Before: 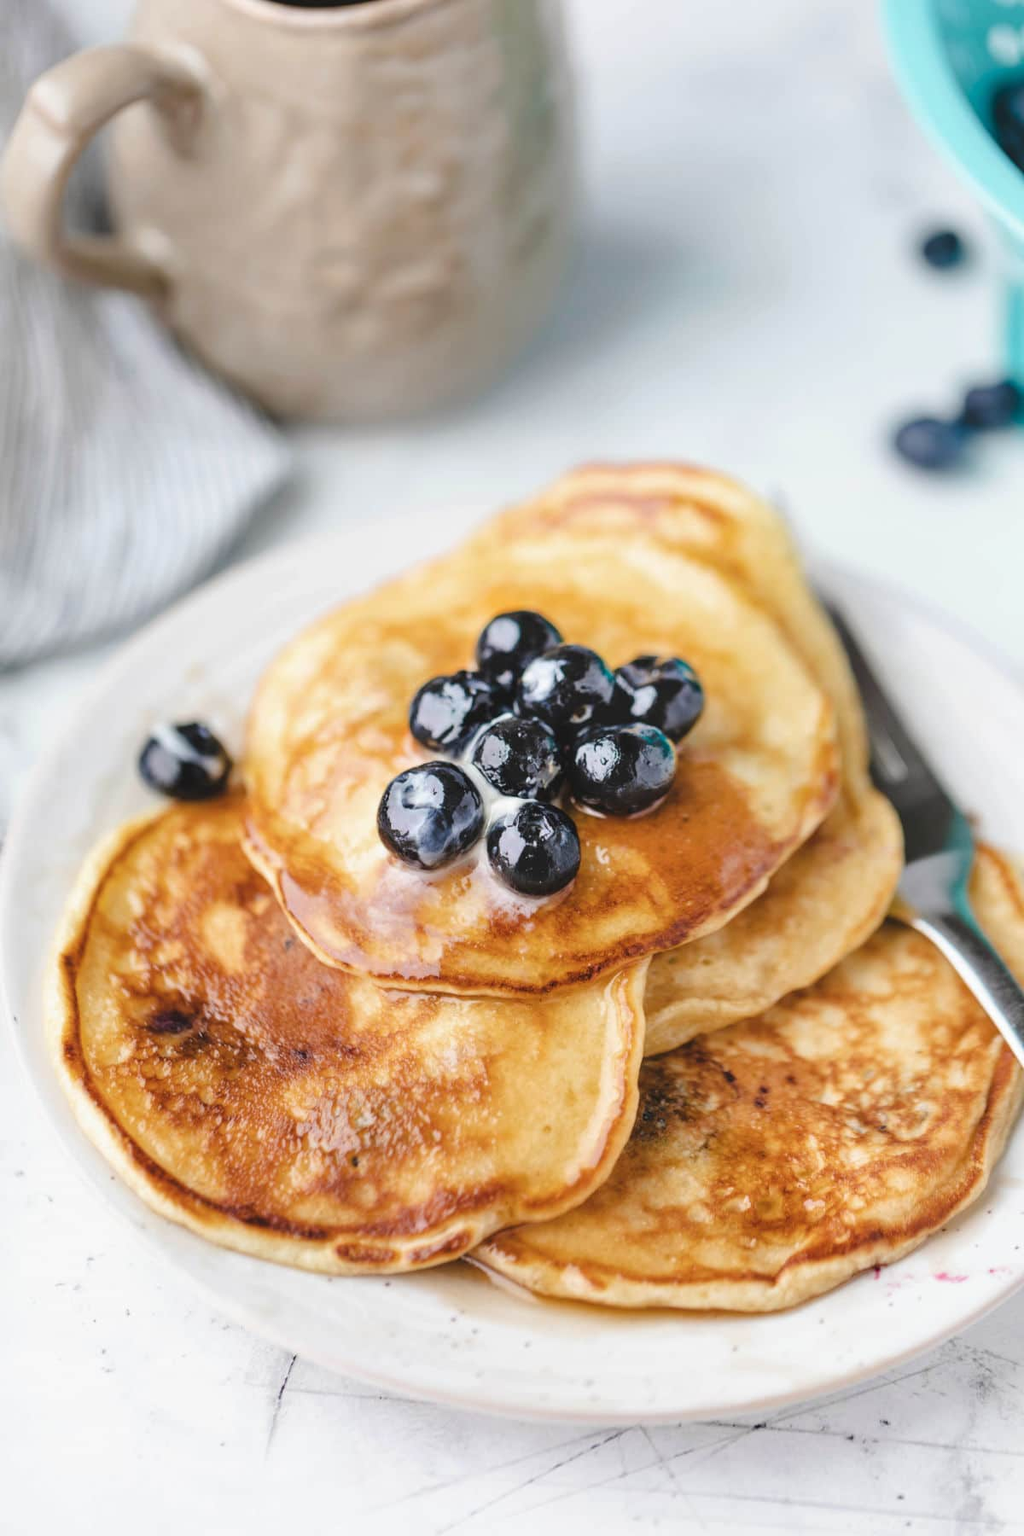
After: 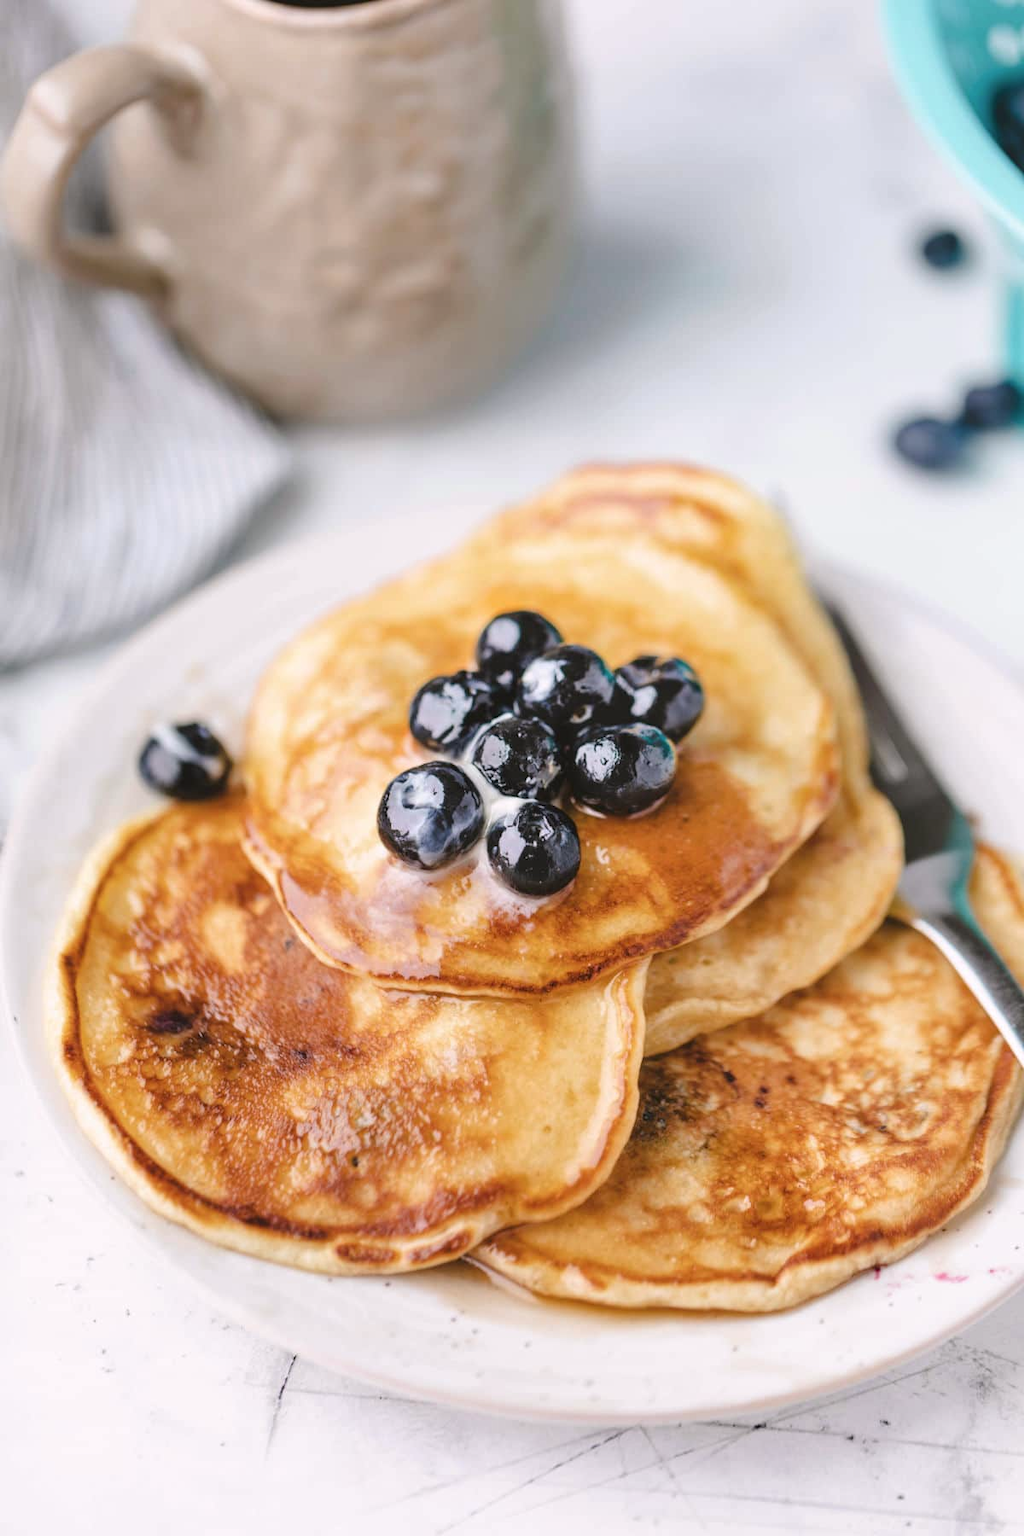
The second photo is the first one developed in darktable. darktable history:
color correction: highlights a* 3.15, highlights b* -1.29, shadows a* -0.083, shadows b* 2.61, saturation 0.978
